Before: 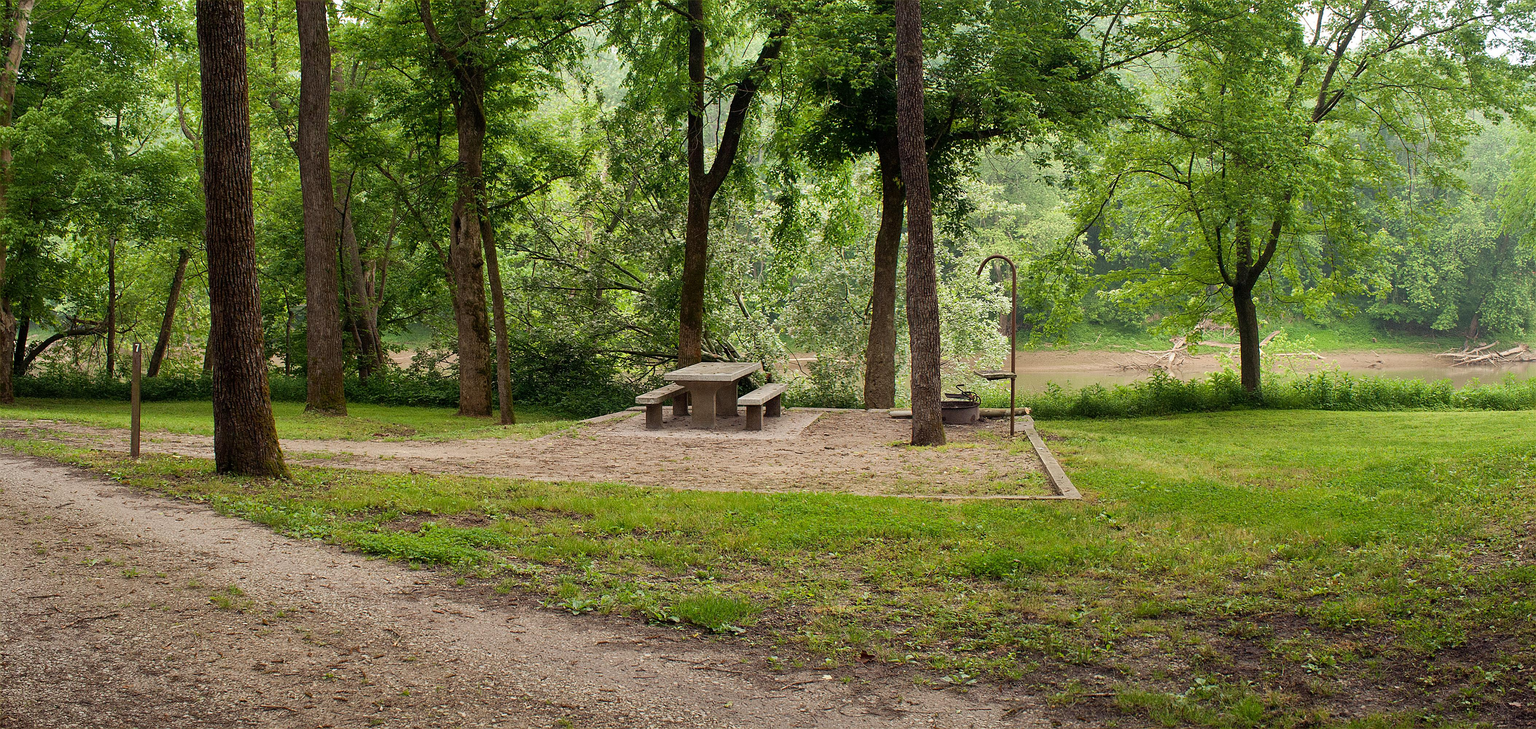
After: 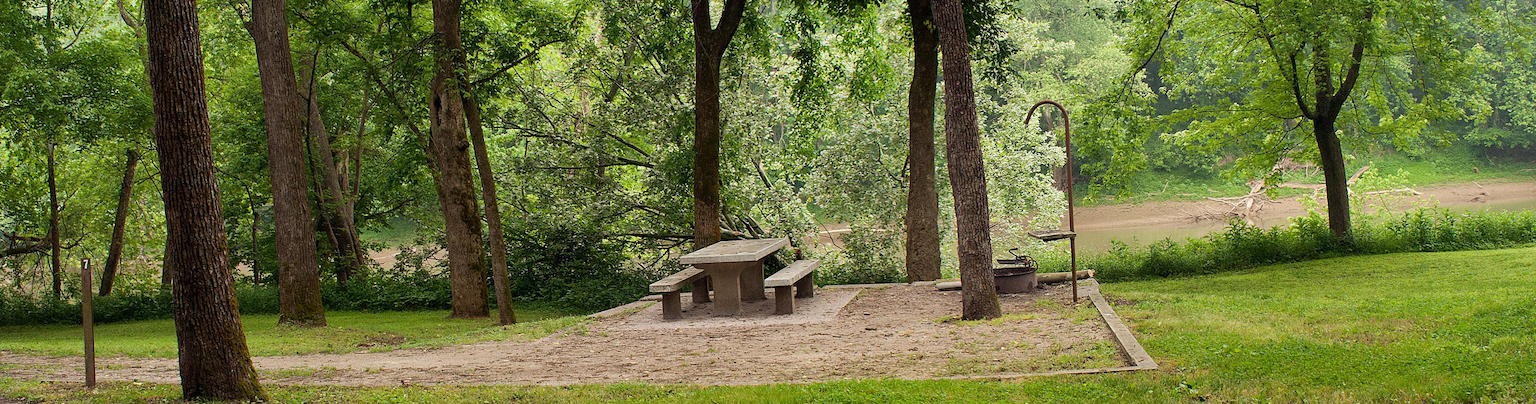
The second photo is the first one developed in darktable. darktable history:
rotate and perspective: rotation -3.52°, crop left 0.036, crop right 0.964, crop top 0.081, crop bottom 0.919
crop: left 1.744%, top 19.225%, right 5.069%, bottom 28.357%
